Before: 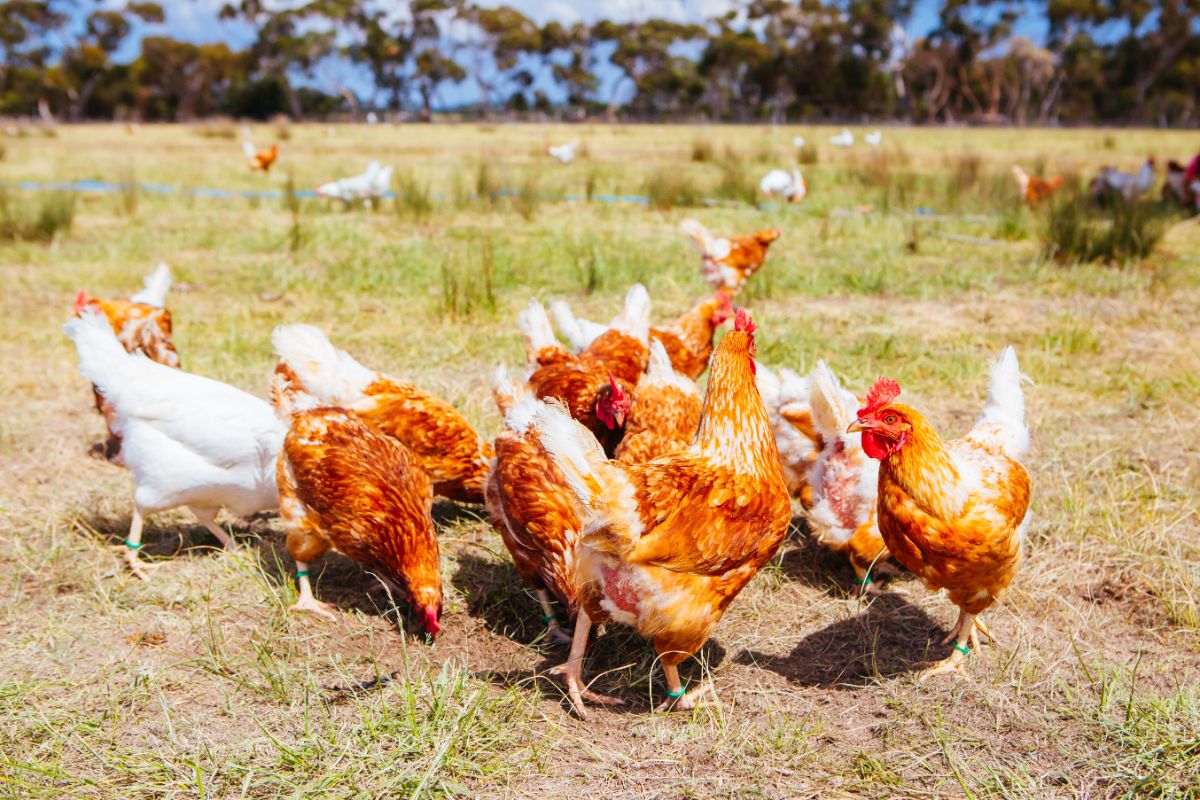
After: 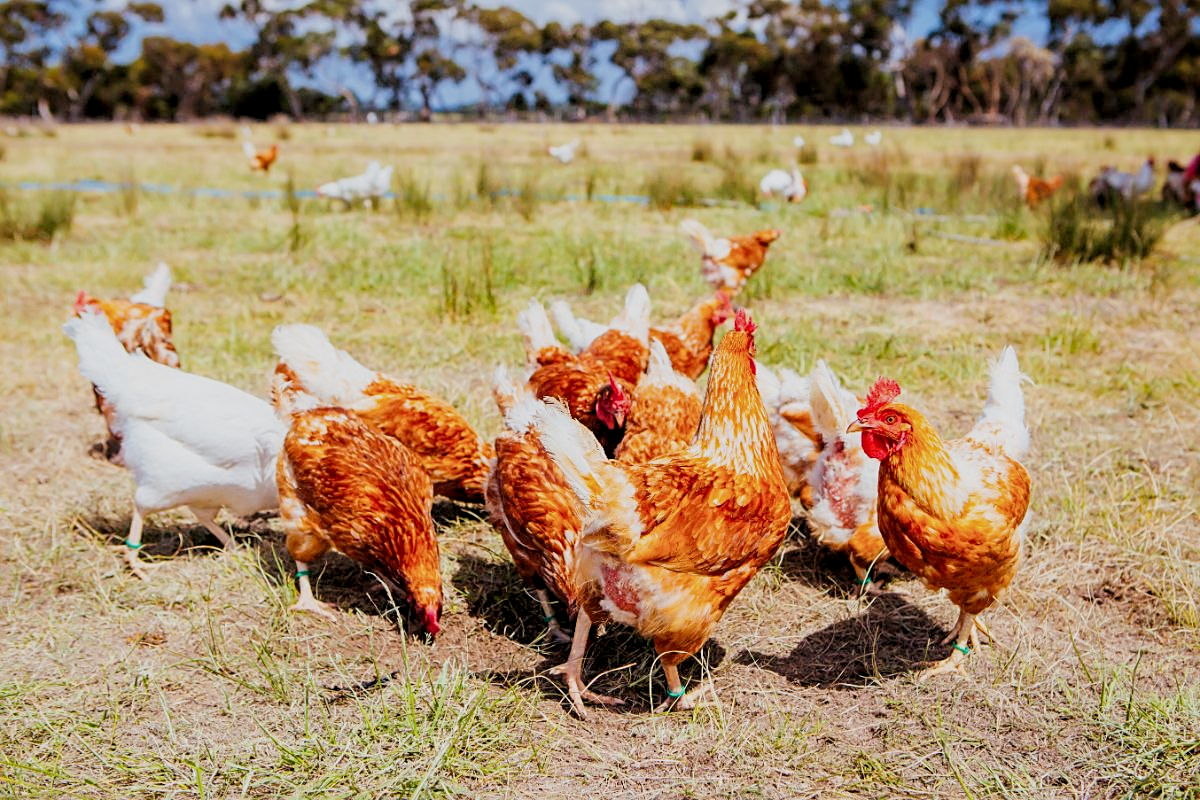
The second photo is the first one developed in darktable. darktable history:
filmic rgb: black relative exposure -7.99 EV, white relative exposure 3.97 EV, hardness 4.17, contrast 0.991
local contrast: highlights 106%, shadows 99%, detail 131%, midtone range 0.2
sharpen: on, module defaults
